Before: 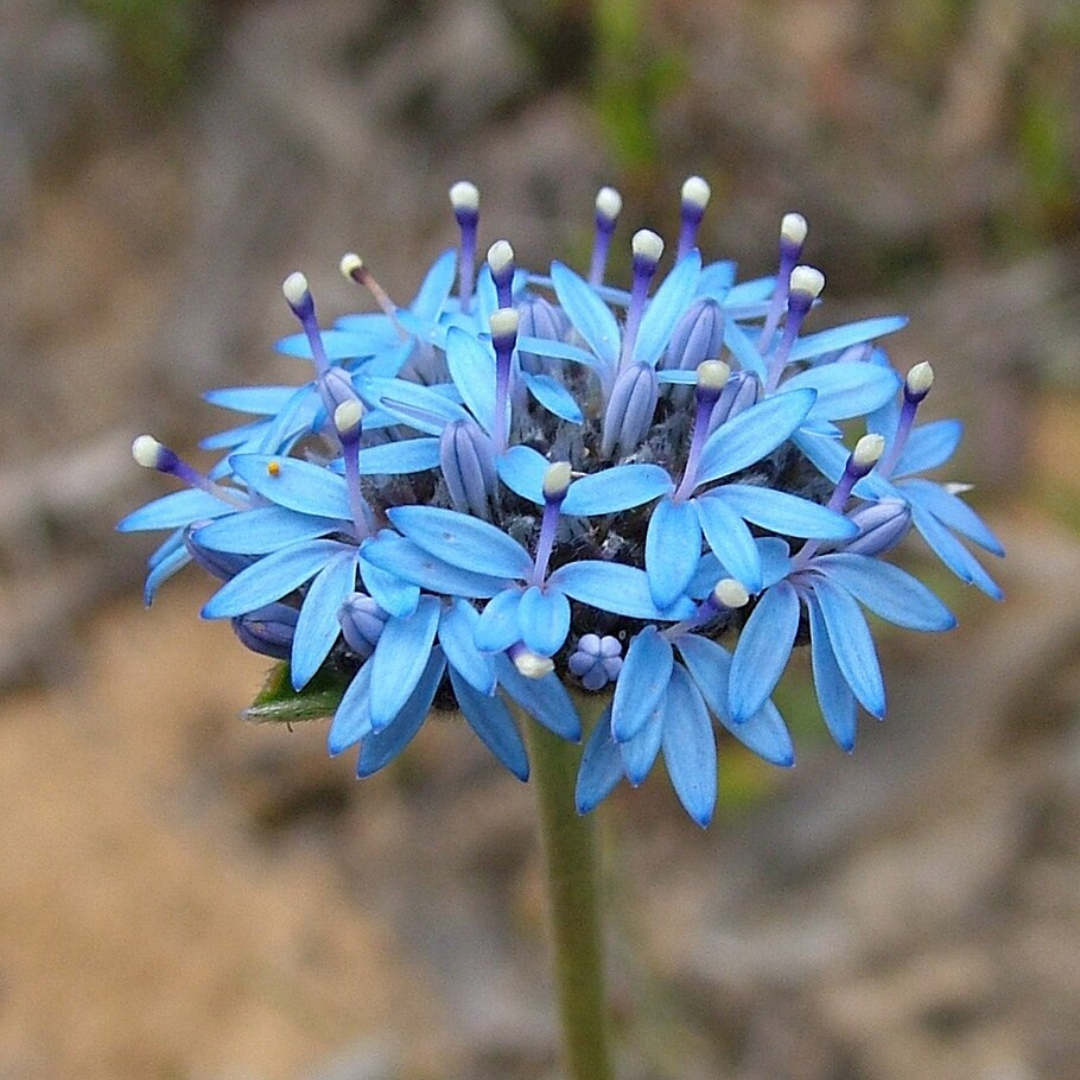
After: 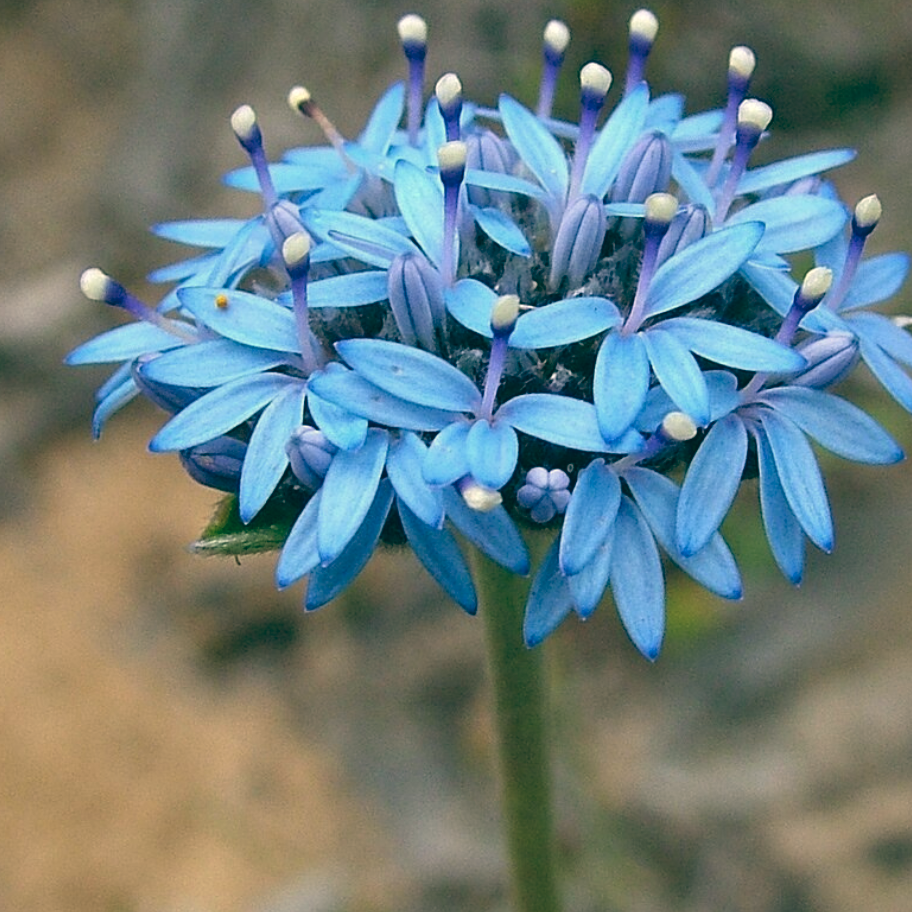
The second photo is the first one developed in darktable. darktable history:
crop and rotate: left 4.842%, top 15.51%, right 10.668%
color balance: lift [1.005, 0.99, 1.007, 1.01], gamma [1, 0.979, 1.011, 1.021], gain [0.923, 1.098, 1.025, 0.902], input saturation 90.45%, contrast 7.73%, output saturation 105.91%
